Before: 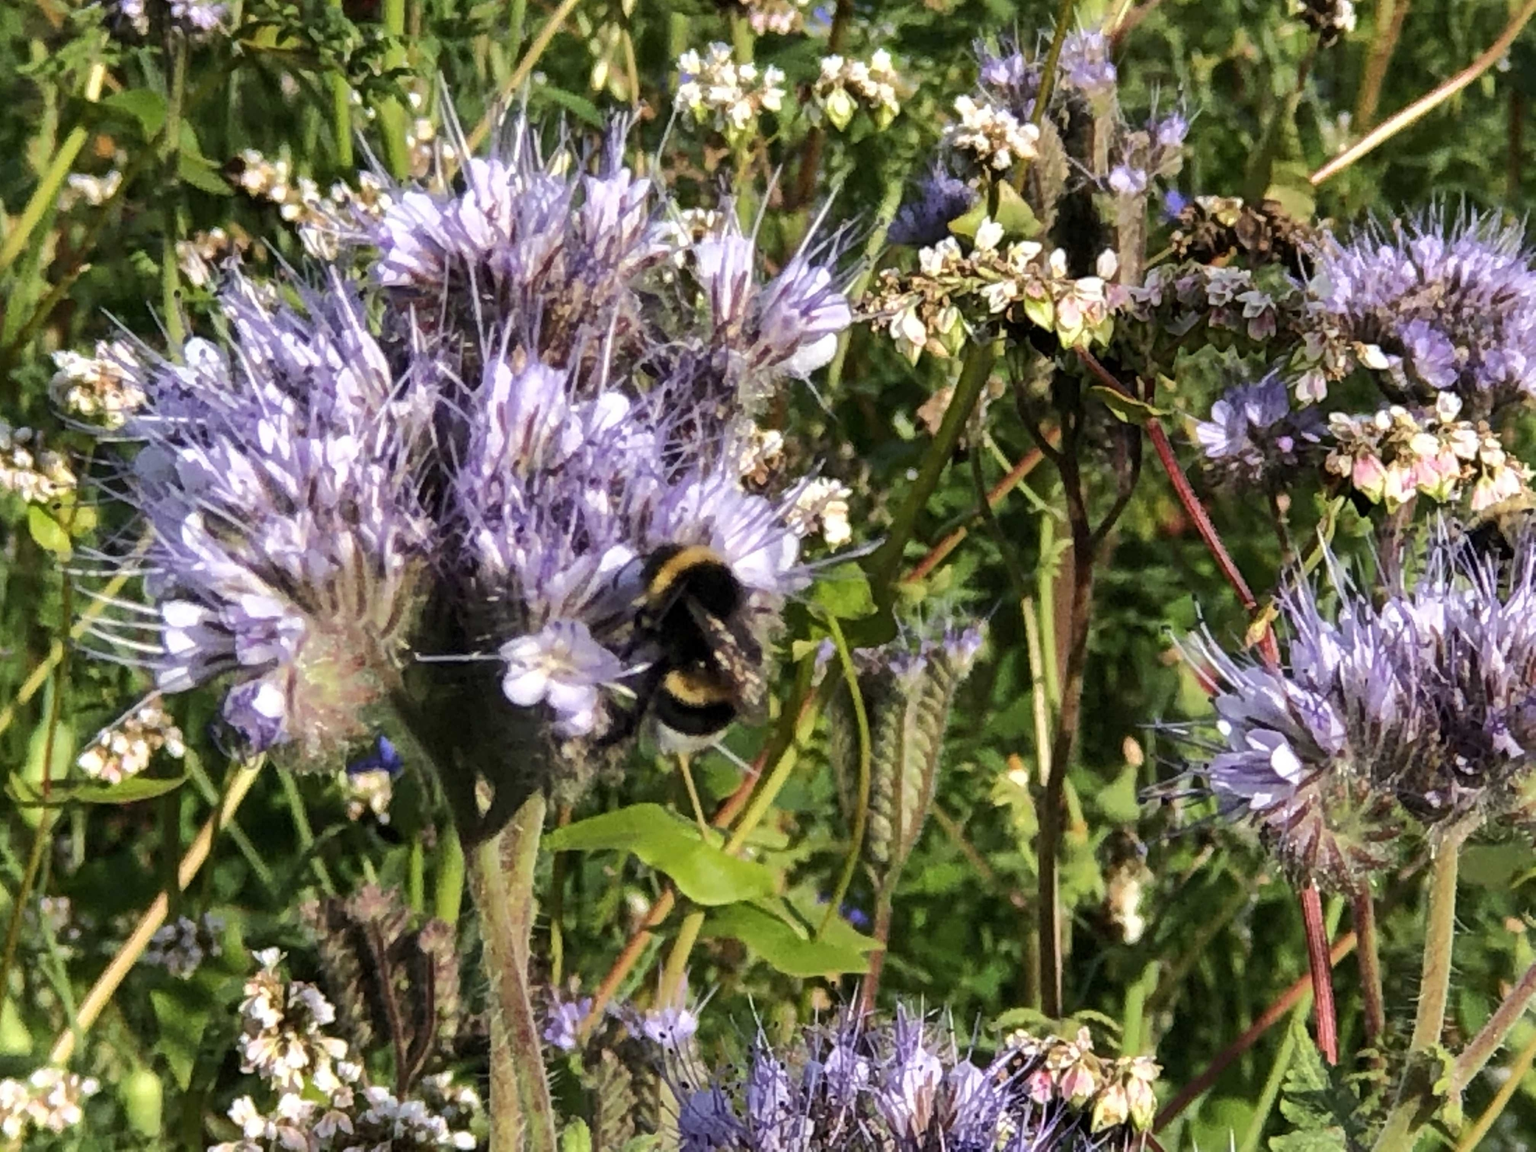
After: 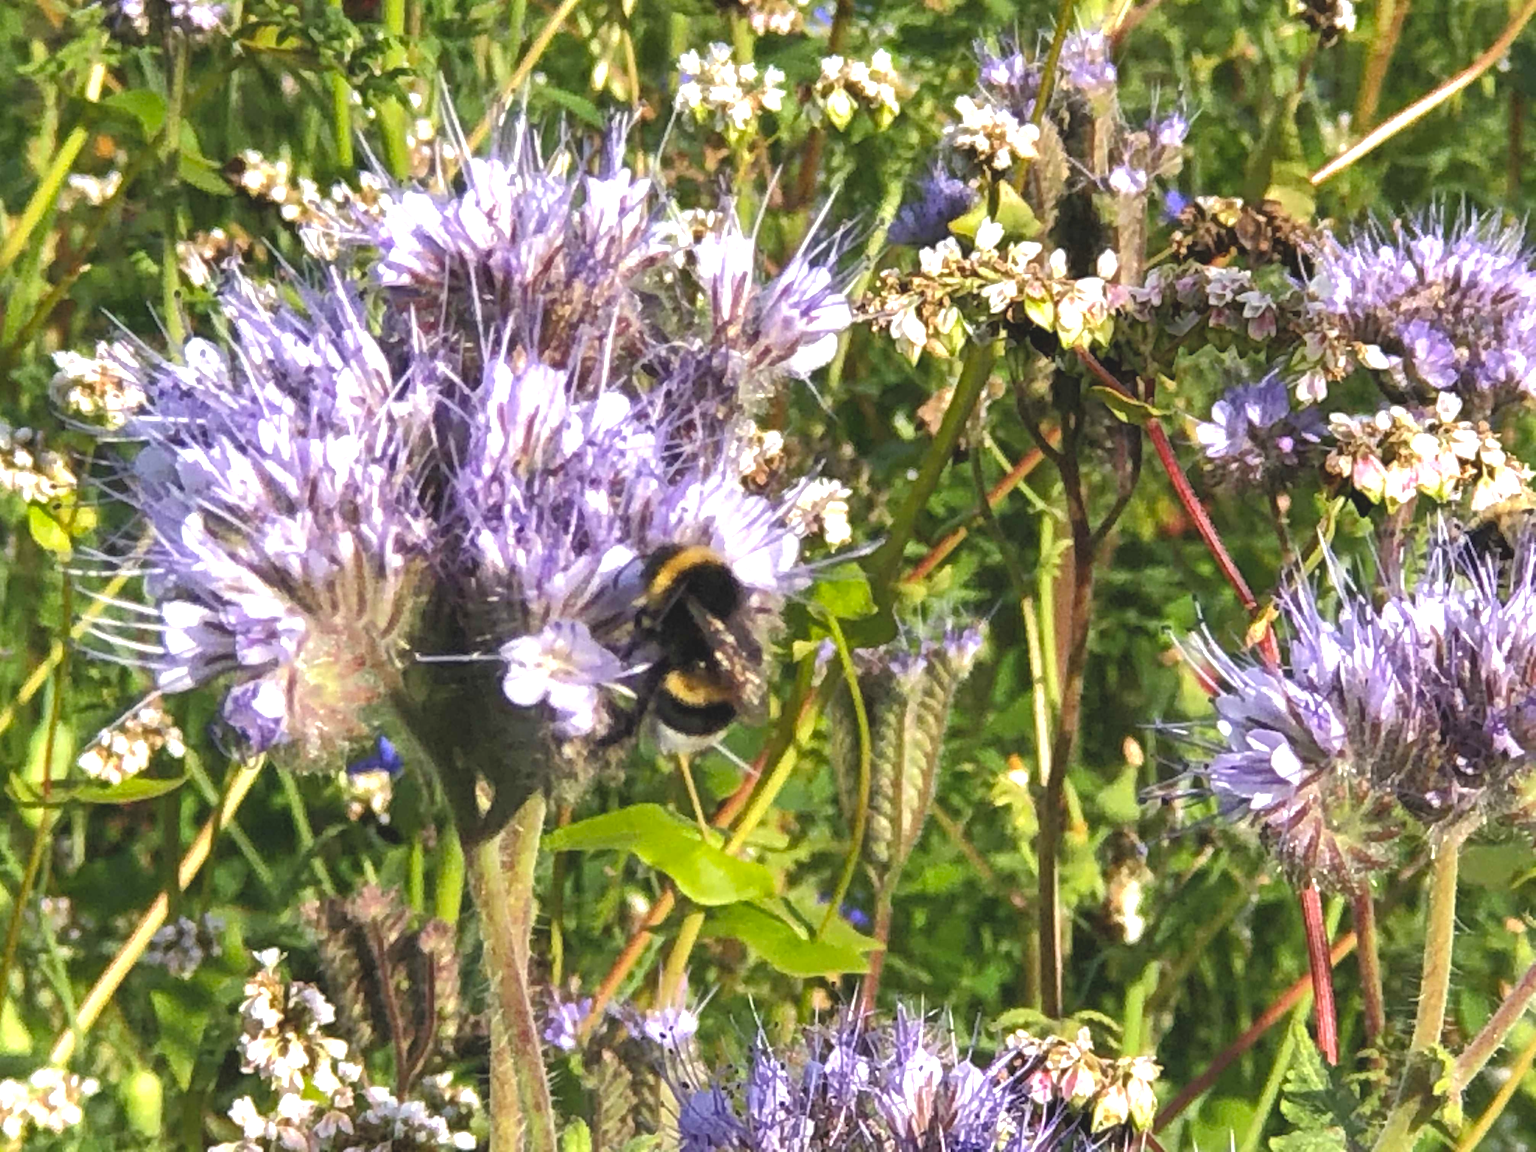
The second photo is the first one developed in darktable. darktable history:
color balance rgb: highlights gain › chroma 0.298%, highlights gain › hue 332.63°, linear chroma grading › global chroma 14.549%, perceptual saturation grading › global saturation 0.165%, global vibrance 6.789%, saturation formula JzAzBz (2021)
exposure: black level correction -0.005, exposure 1.002 EV, compensate highlight preservation false
tone equalizer: -8 EV 0.253 EV, -7 EV 0.409 EV, -6 EV 0.377 EV, -5 EV 0.279 EV, -3 EV -0.251 EV, -2 EV -0.439 EV, -1 EV -0.441 EV, +0 EV -0.26 EV, edges refinement/feathering 500, mask exposure compensation -1.57 EV, preserve details no
